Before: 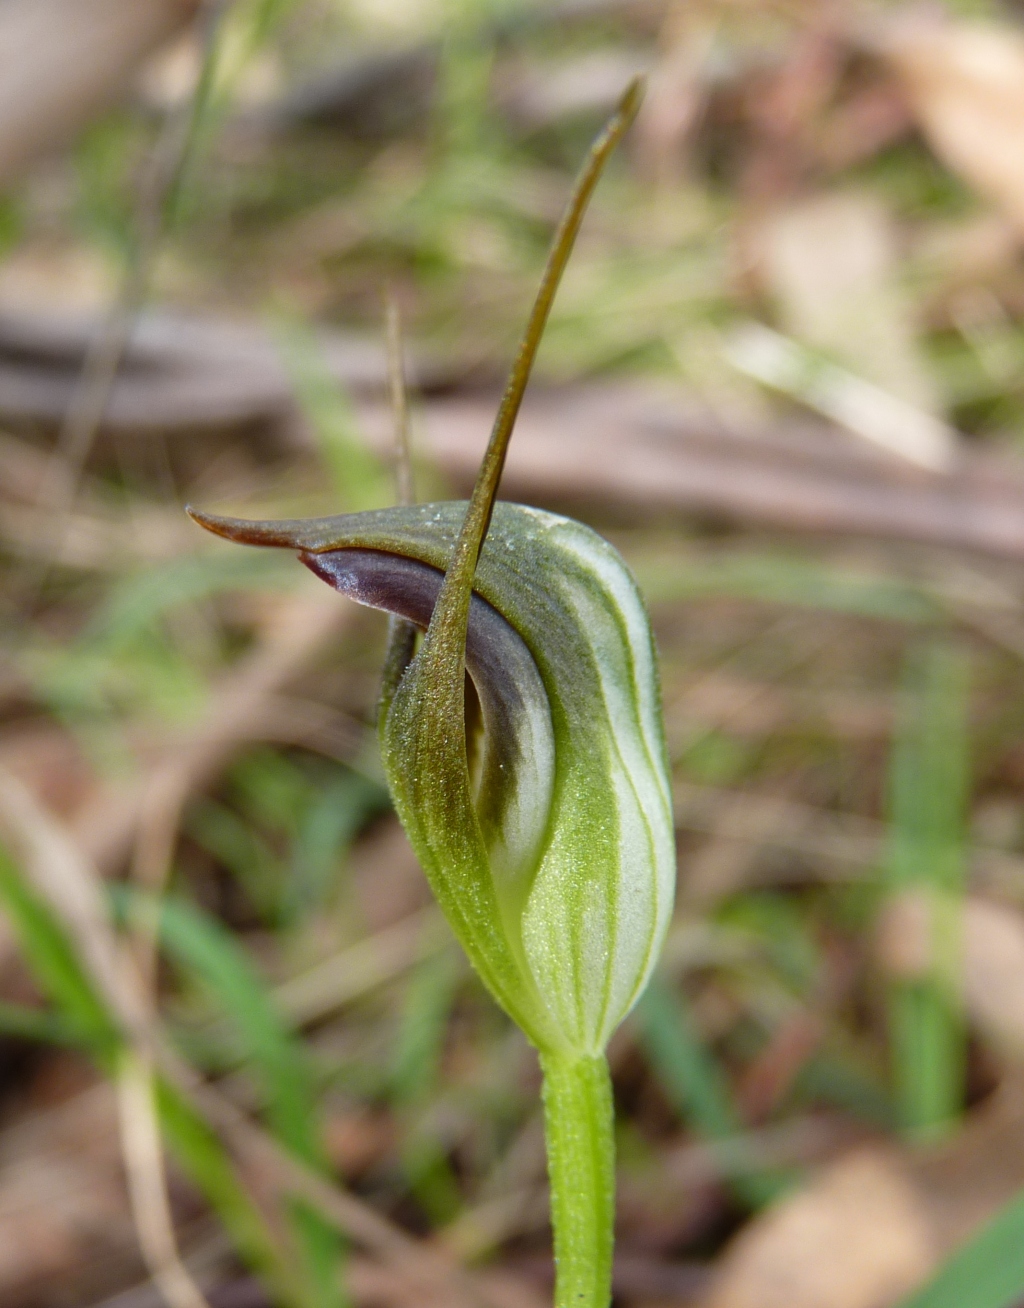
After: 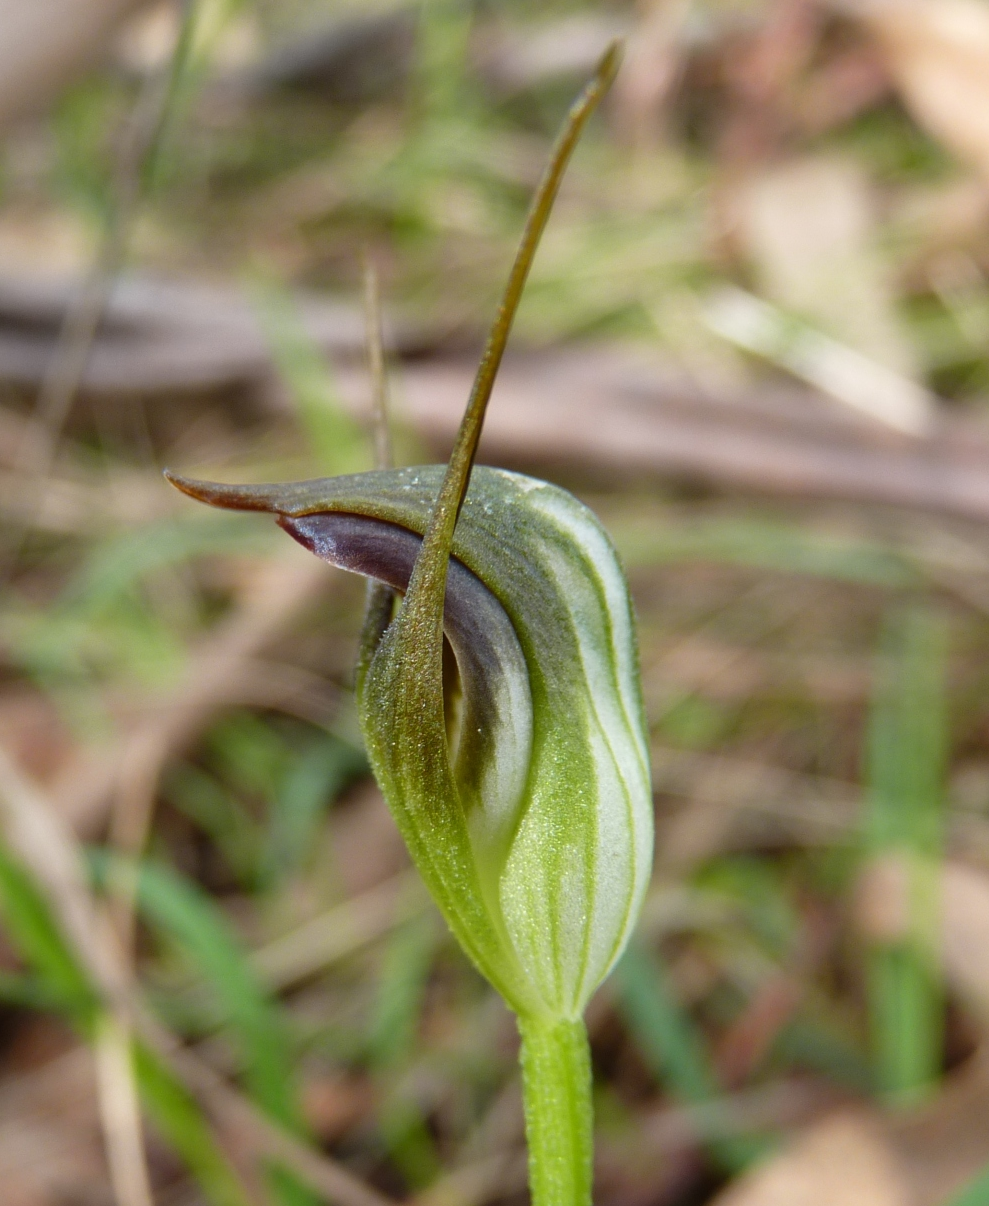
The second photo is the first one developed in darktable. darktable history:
crop: left 2.234%, top 2.821%, right 1.164%, bottom 4.951%
